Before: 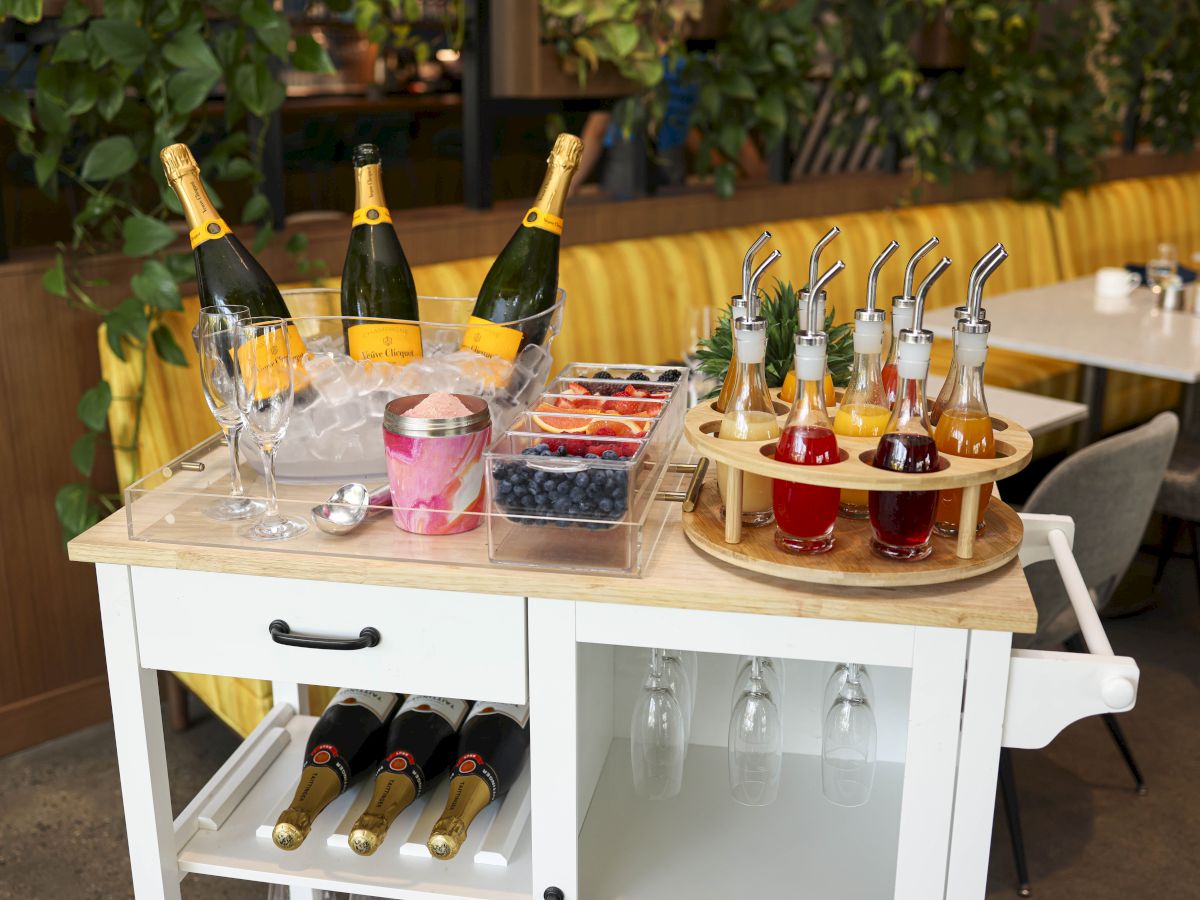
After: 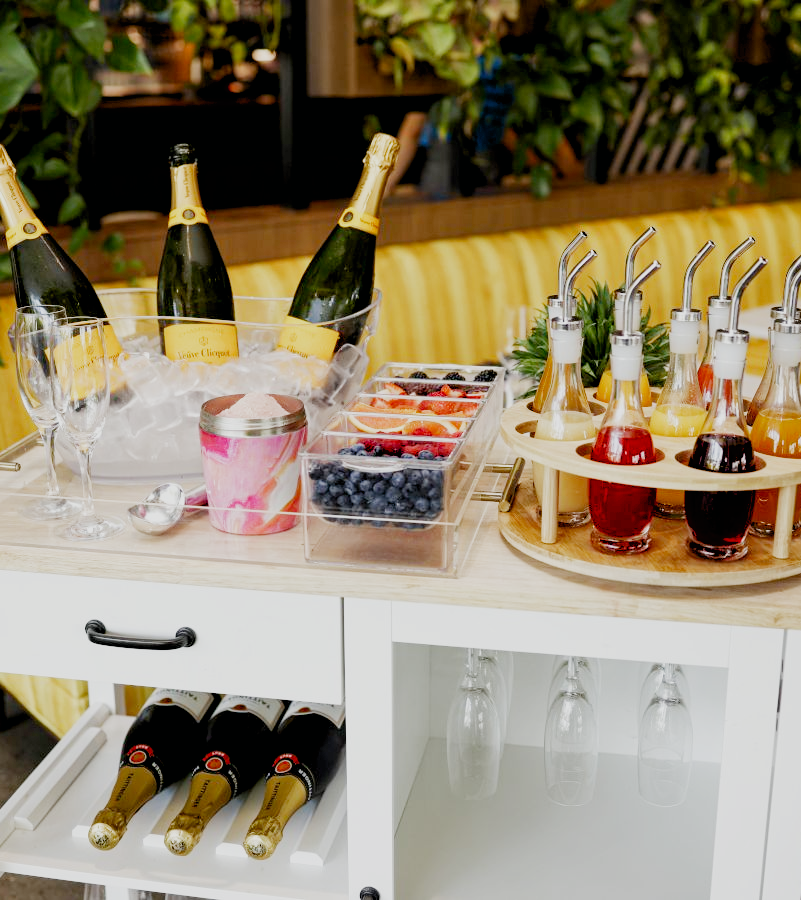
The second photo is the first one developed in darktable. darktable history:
crop: left 15.369%, right 17.857%
color correction: highlights a* -0.274, highlights b* -0.068
exposure: black level correction 0.012, exposure 0.693 EV, compensate highlight preservation false
filmic rgb: black relative exposure -7.65 EV, white relative exposure 4.56 EV, hardness 3.61, preserve chrominance no, color science v5 (2021), contrast in shadows safe, contrast in highlights safe
